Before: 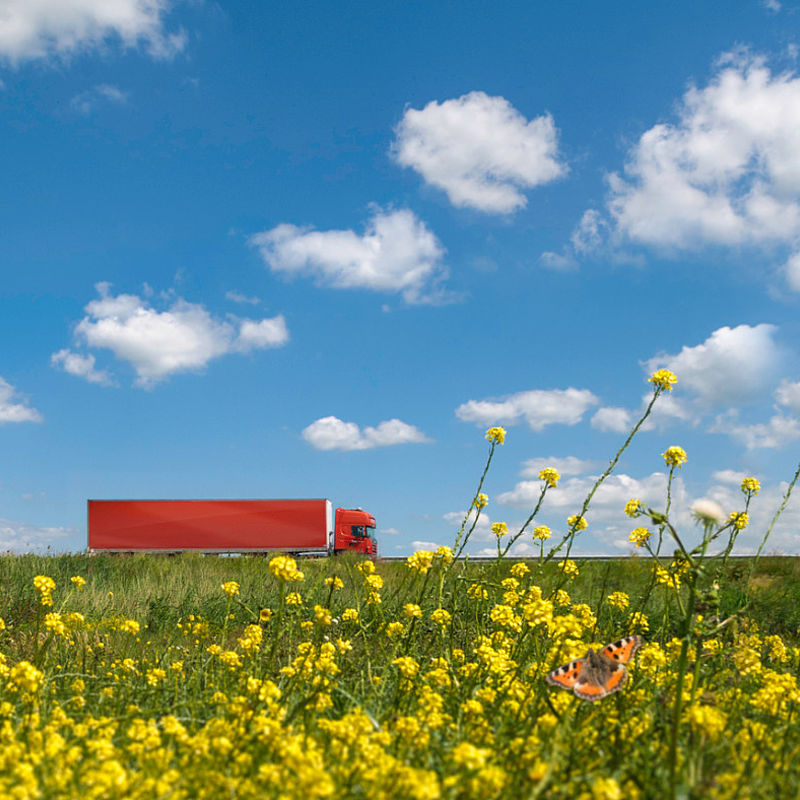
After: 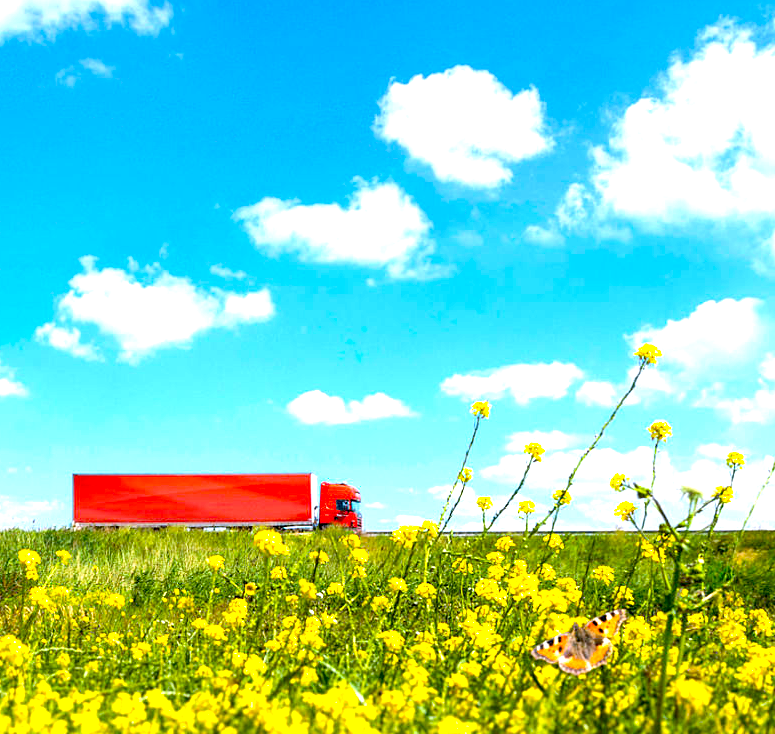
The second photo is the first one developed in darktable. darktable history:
exposure: black level correction 0.011, exposure 1.088 EV, compensate exposure bias true, compensate highlight preservation false
crop: left 1.964%, top 3.251%, right 1.122%, bottom 4.933%
color balance: output saturation 120%
white balance: red 0.967, blue 1.119, emerald 0.756
tone equalizer: -8 EV -0.417 EV, -7 EV -0.389 EV, -6 EV -0.333 EV, -5 EV -0.222 EV, -3 EV 0.222 EV, -2 EV 0.333 EV, -1 EV 0.389 EV, +0 EV 0.417 EV, edges refinement/feathering 500, mask exposure compensation -1.57 EV, preserve details no
